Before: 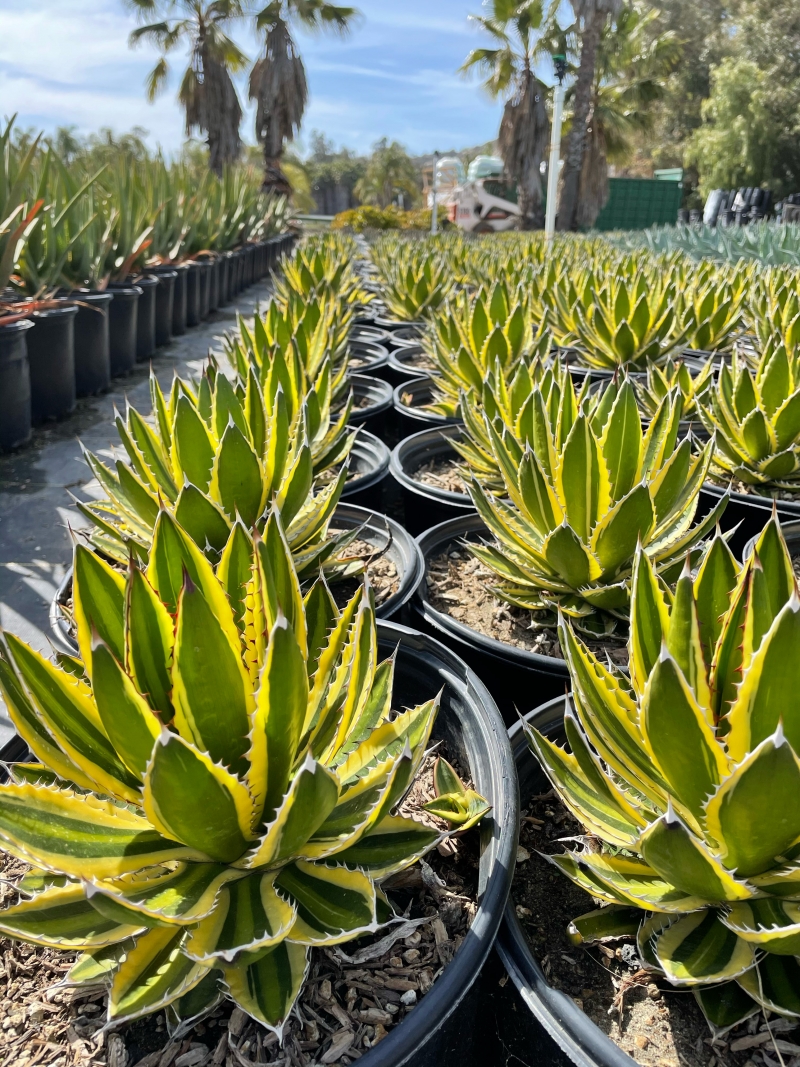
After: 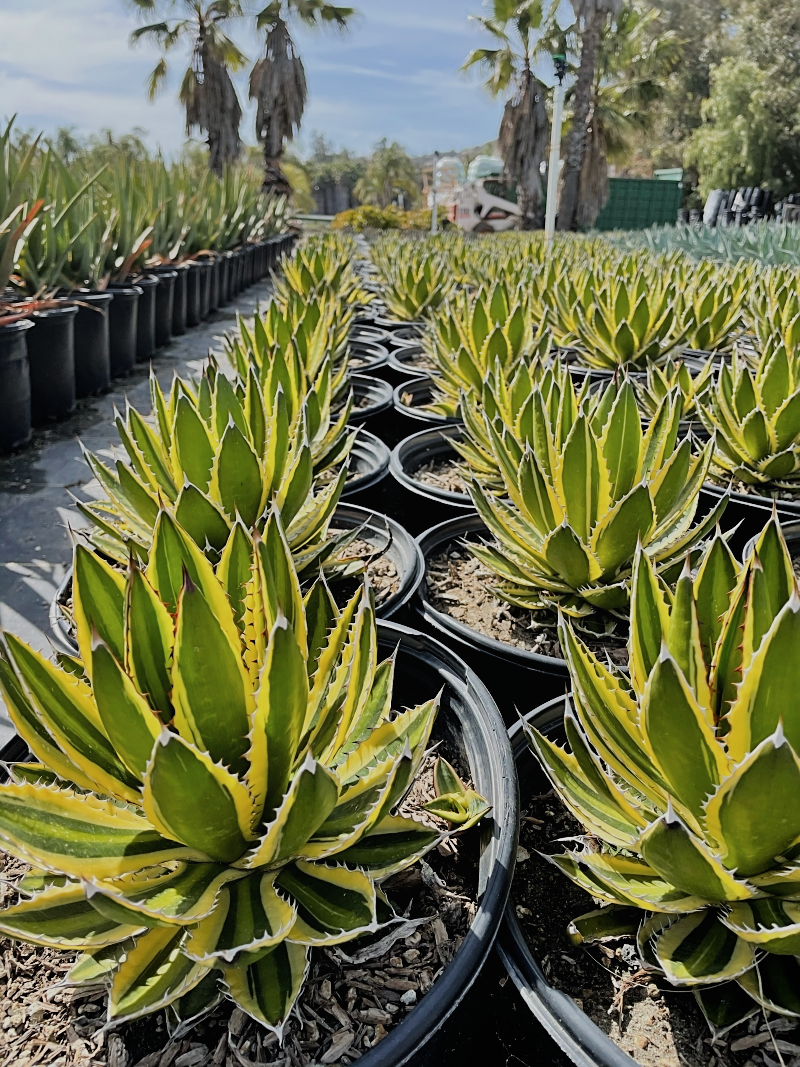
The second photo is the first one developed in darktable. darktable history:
local contrast: mode bilateral grid, contrast 100, coarseness 100, detail 90%, midtone range 0.2
contrast brightness saturation: saturation -0.068
filmic rgb: black relative exposure -7.65 EV, white relative exposure 4.56 EV, hardness 3.61
sharpen: on, module defaults
